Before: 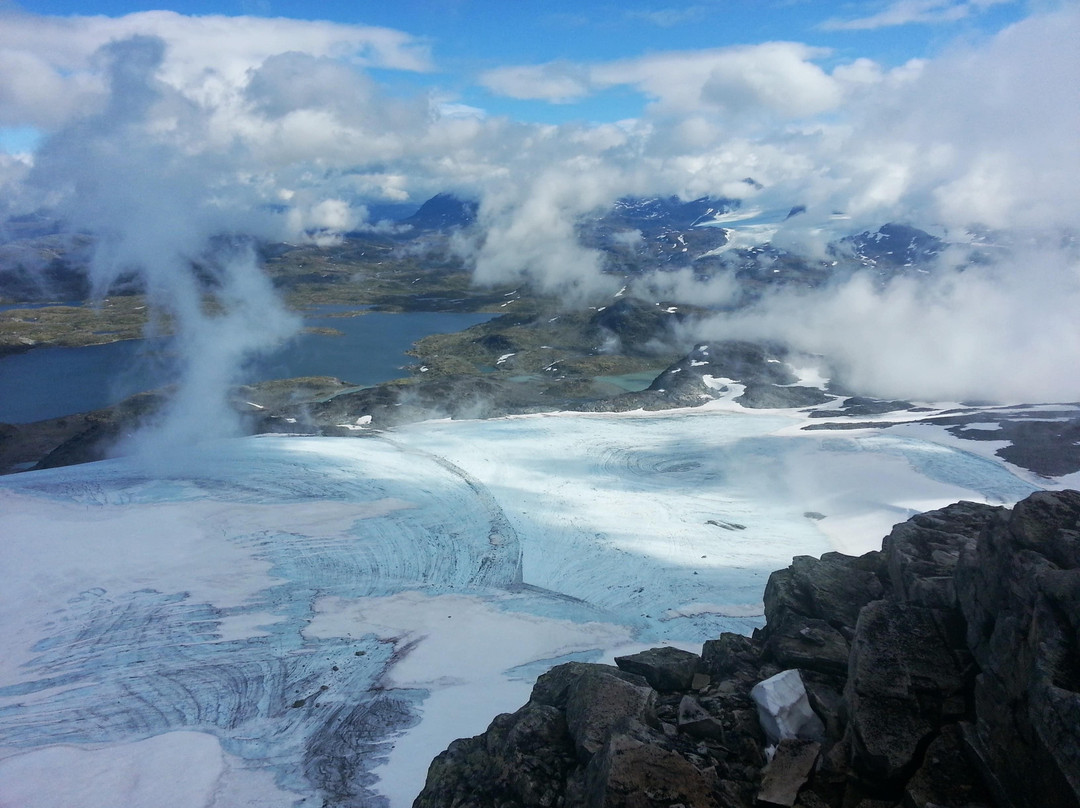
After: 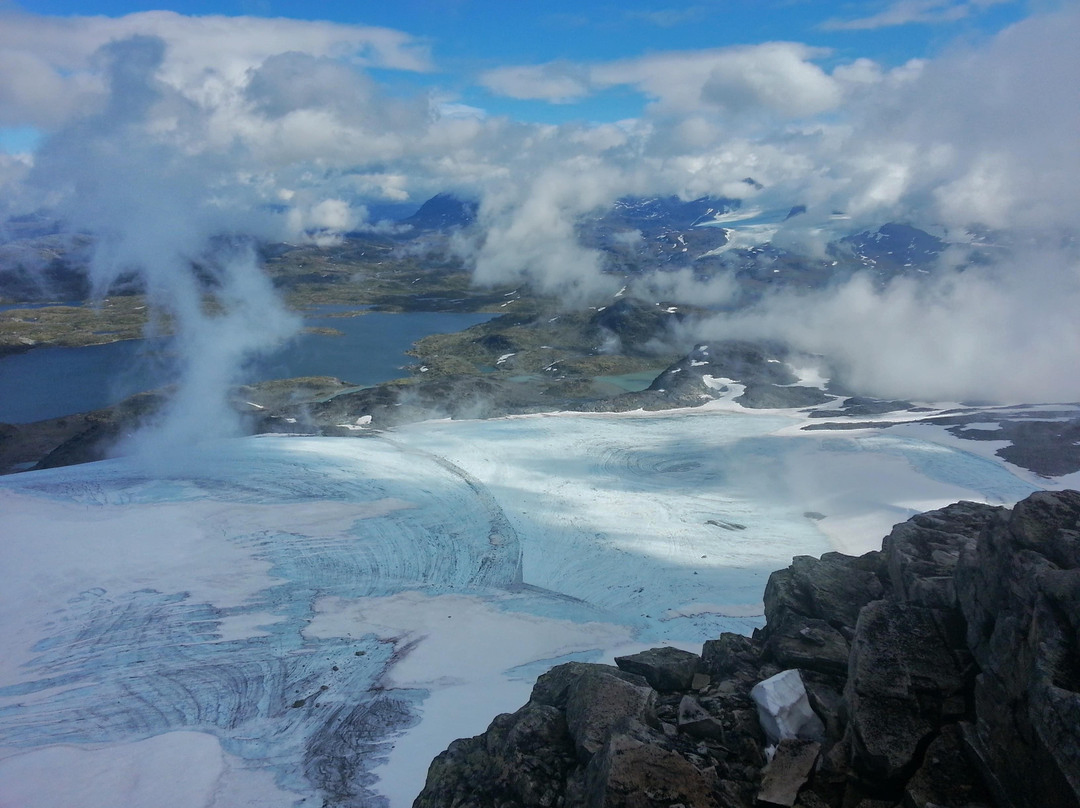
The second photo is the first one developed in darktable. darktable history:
shadows and highlights: shadows 25, highlights -69.49
